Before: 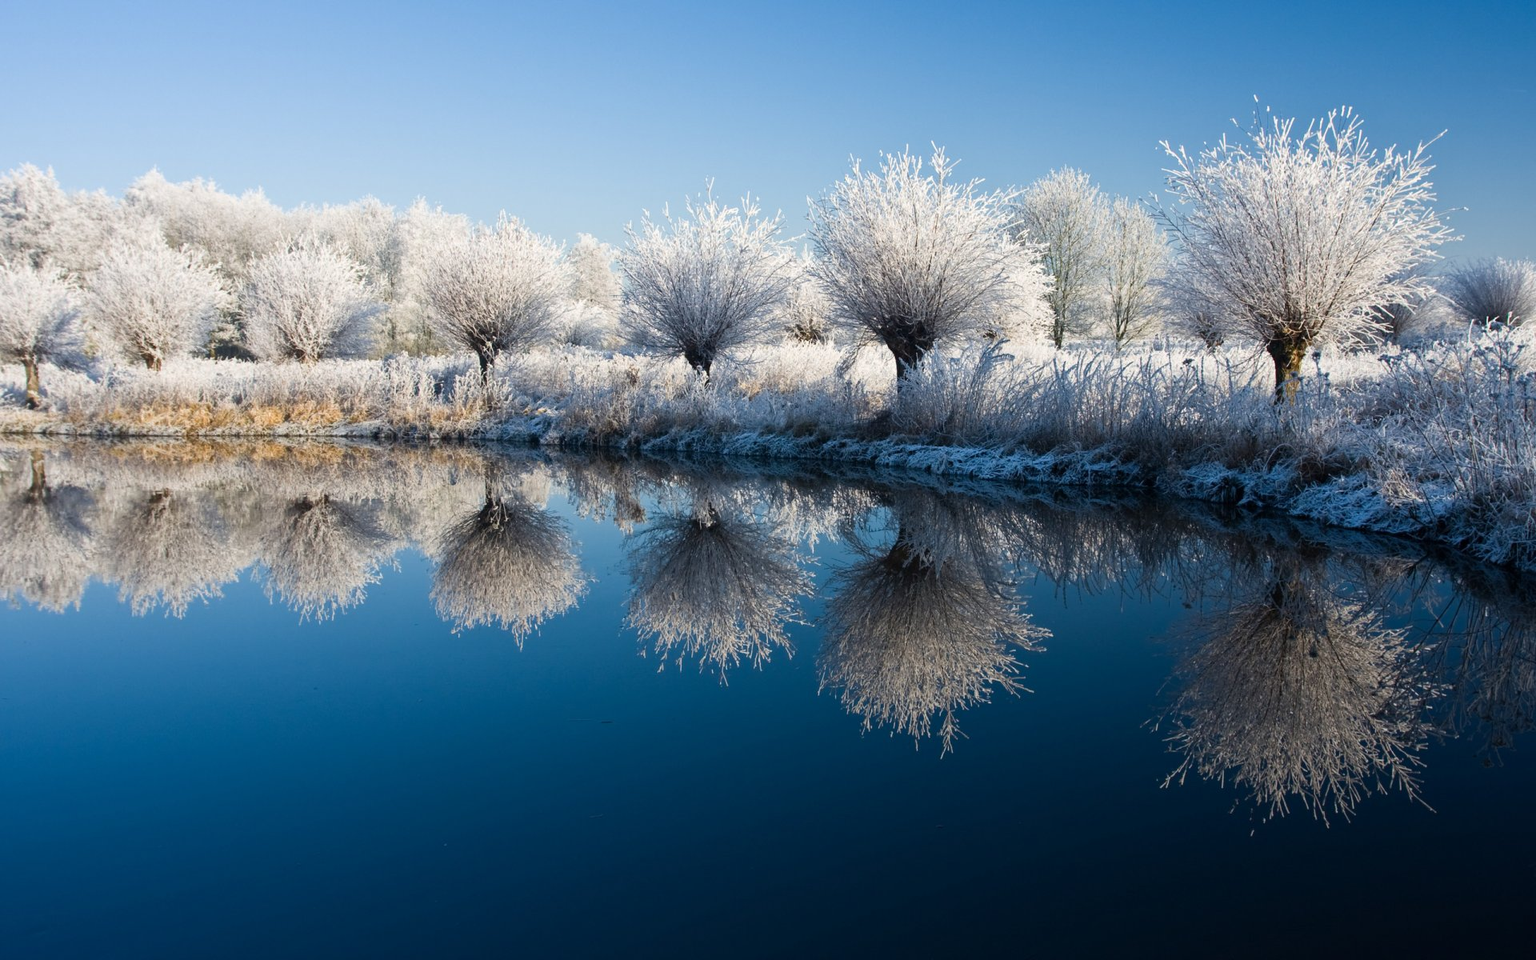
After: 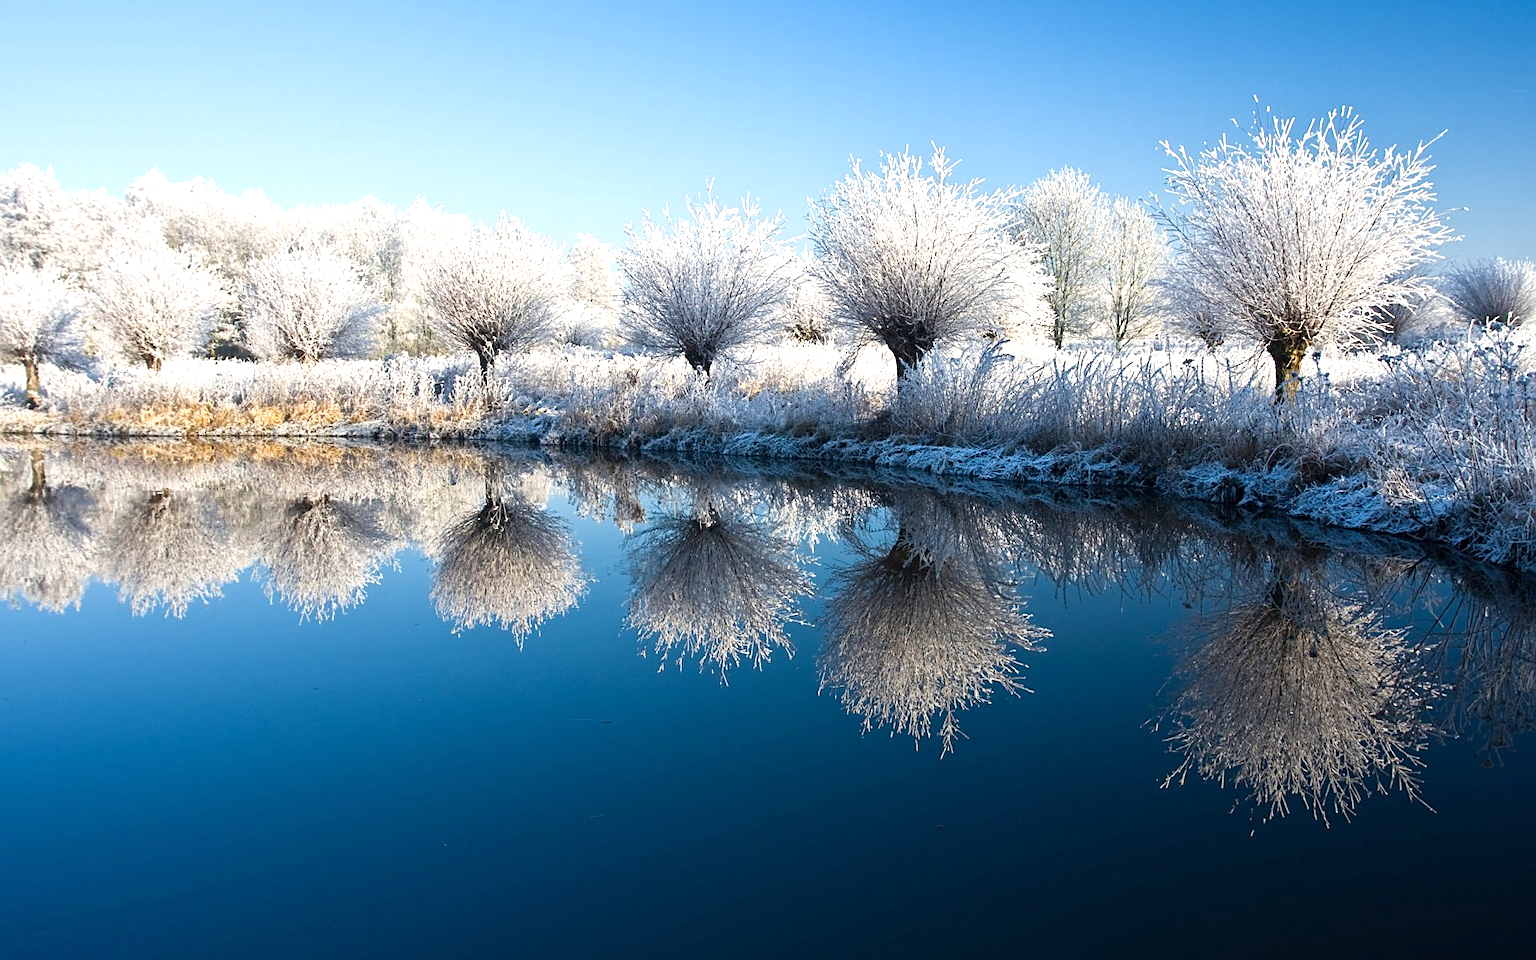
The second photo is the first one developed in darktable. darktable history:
sharpen: on, module defaults
exposure: exposure 0.607 EV, compensate highlight preservation false
